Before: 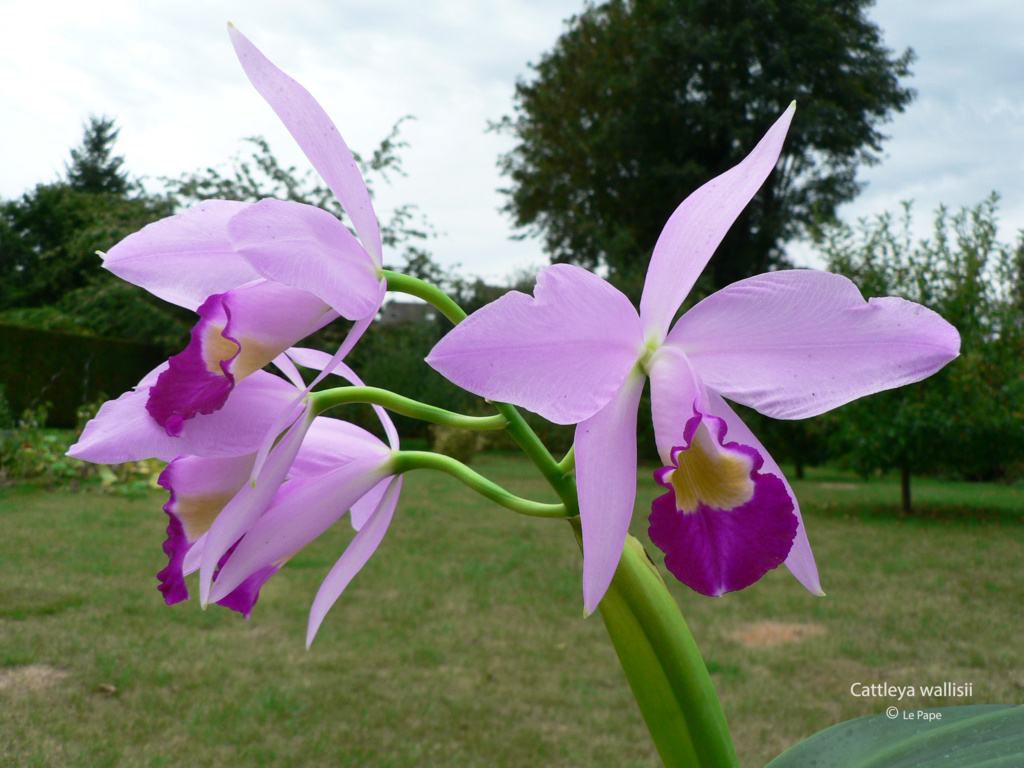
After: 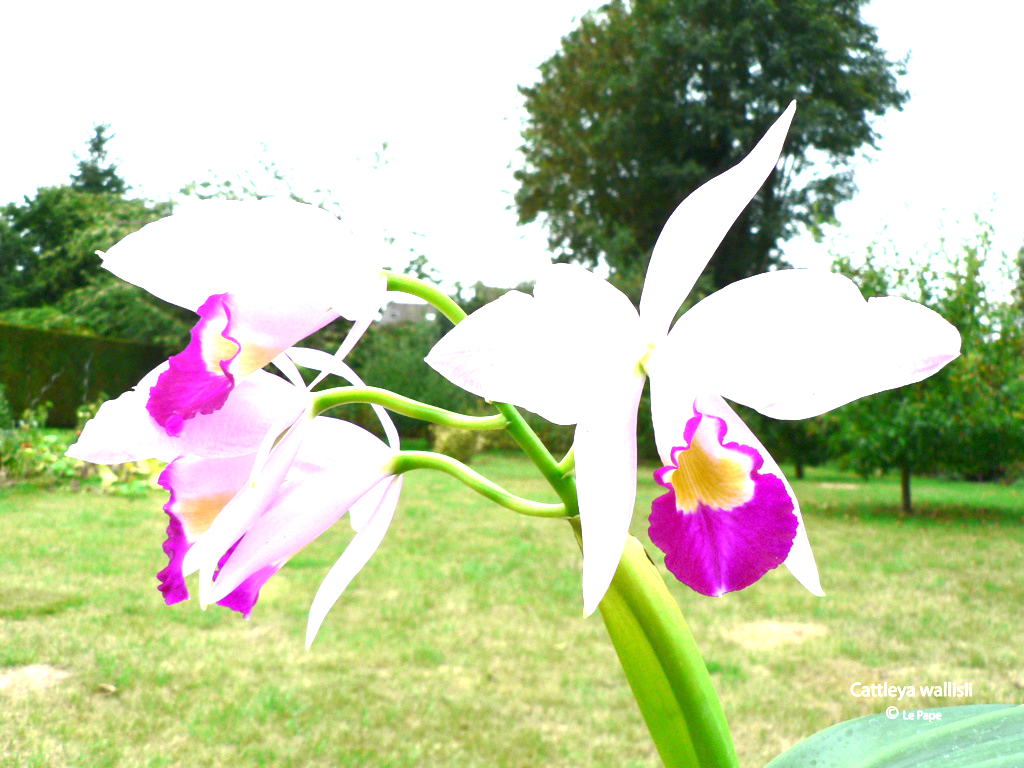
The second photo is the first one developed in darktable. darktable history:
tone equalizer: mask exposure compensation -0.49 EV
exposure: exposure 2.245 EV, compensate highlight preservation false
